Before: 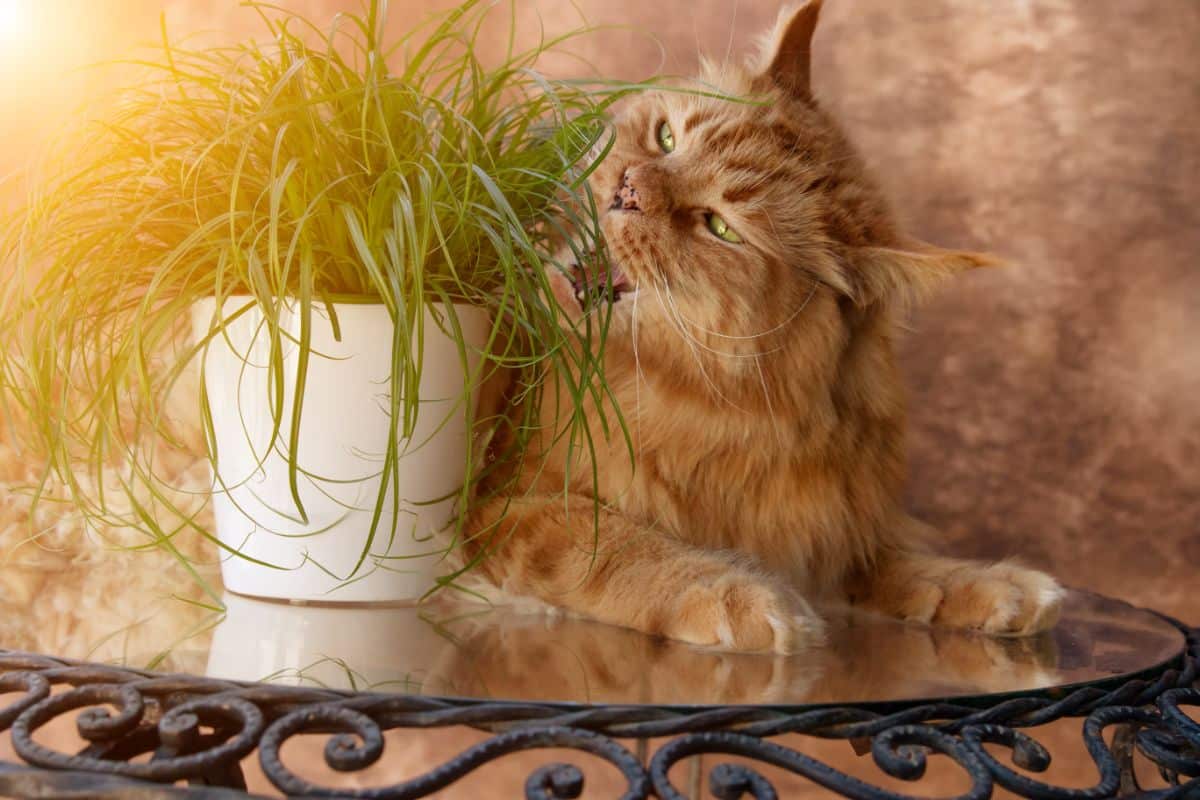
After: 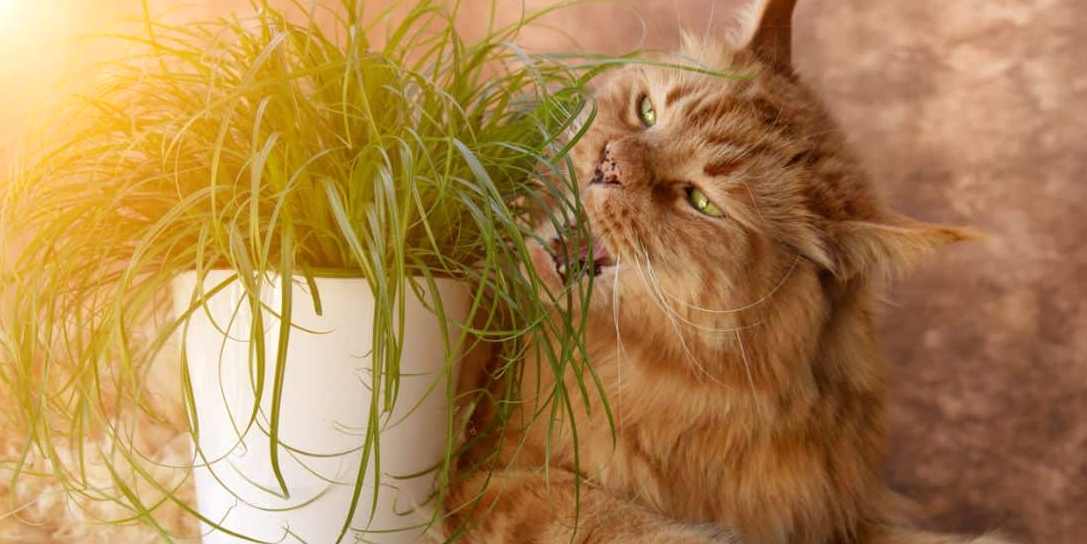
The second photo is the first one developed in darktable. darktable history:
exposure: exposure 0.074 EV, compensate highlight preservation false
crop: left 1.599%, top 3.372%, right 7.767%, bottom 28.505%
